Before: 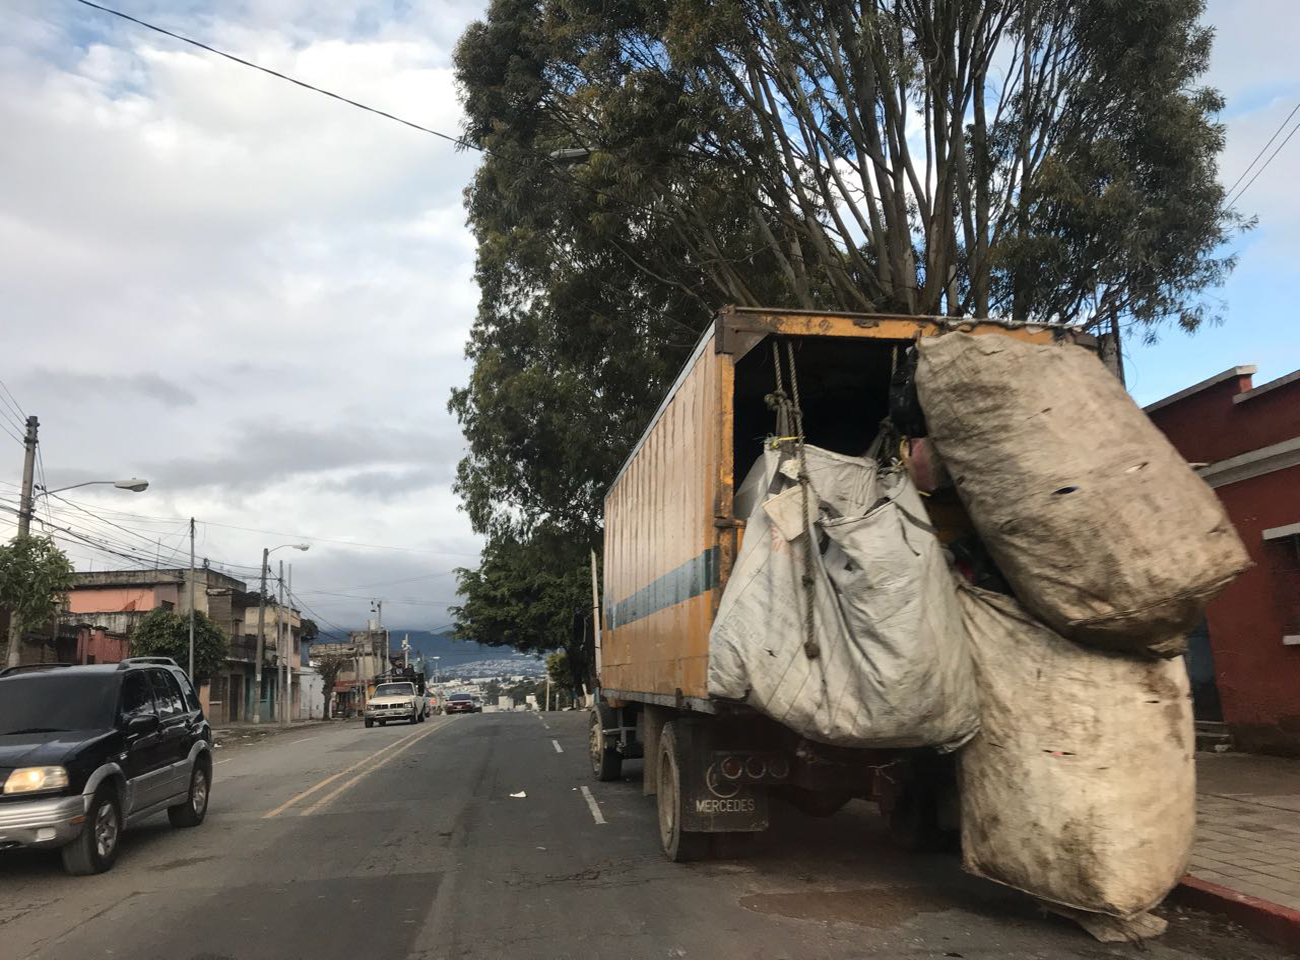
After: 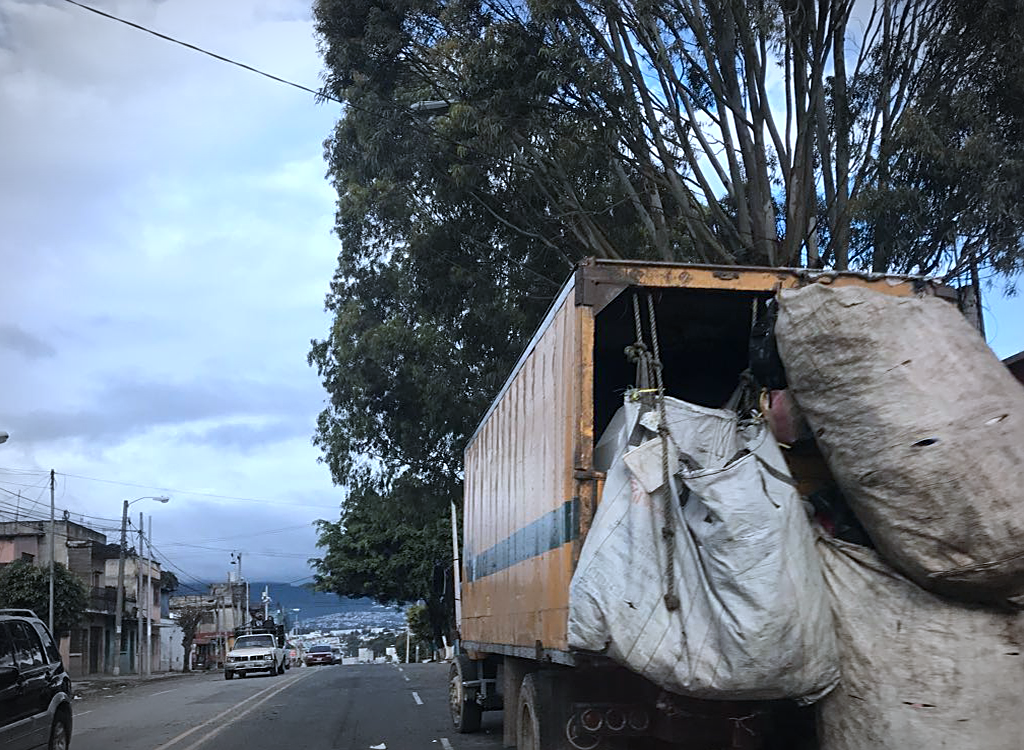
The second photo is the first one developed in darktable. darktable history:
vignetting: automatic ratio true
sharpen: on, module defaults
color calibration: illuminant custom, x 0.39, y 0.392, temperature 3856.94 K
crop and rotate: left 10.77%, top 5.1%, right 10.41%, bottom 16.76%
